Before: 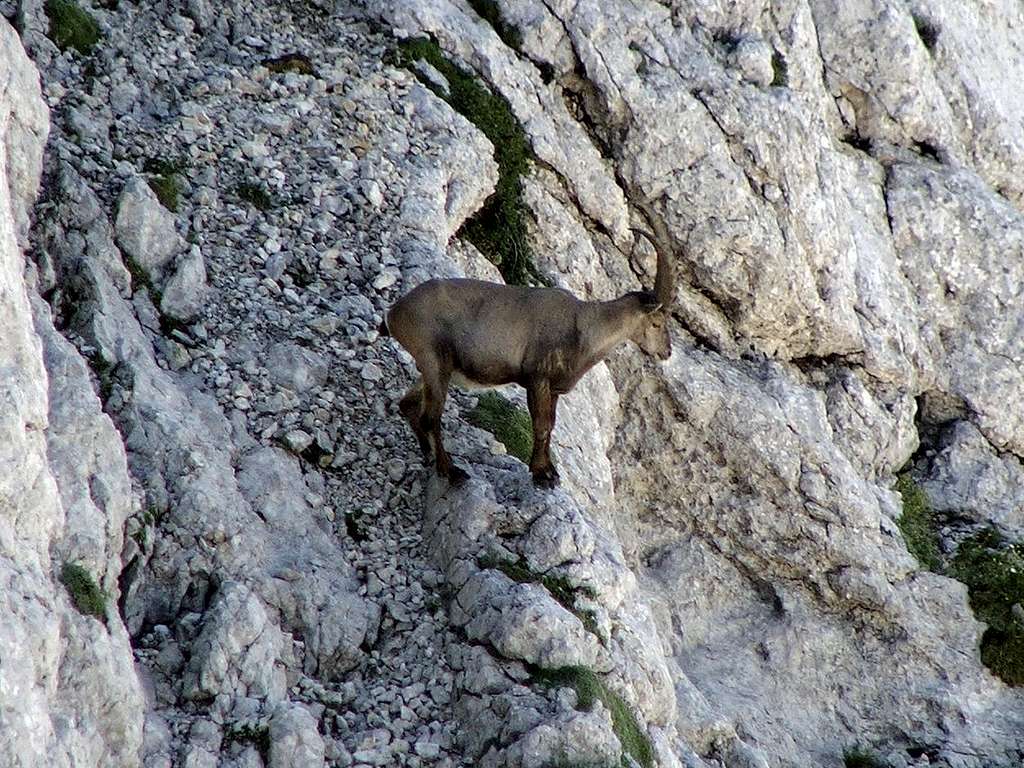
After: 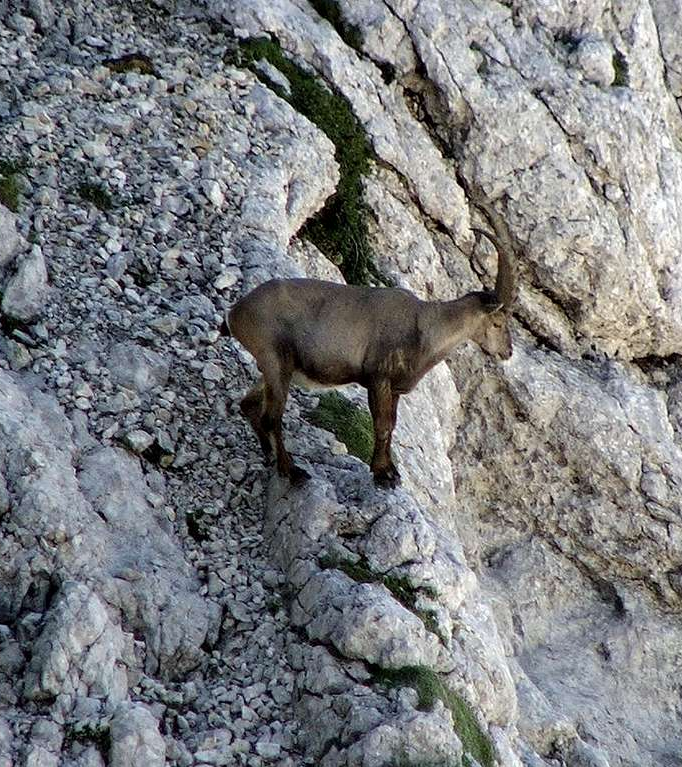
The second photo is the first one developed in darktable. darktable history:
crop and rotate: left 15.611%, right 17.72%
